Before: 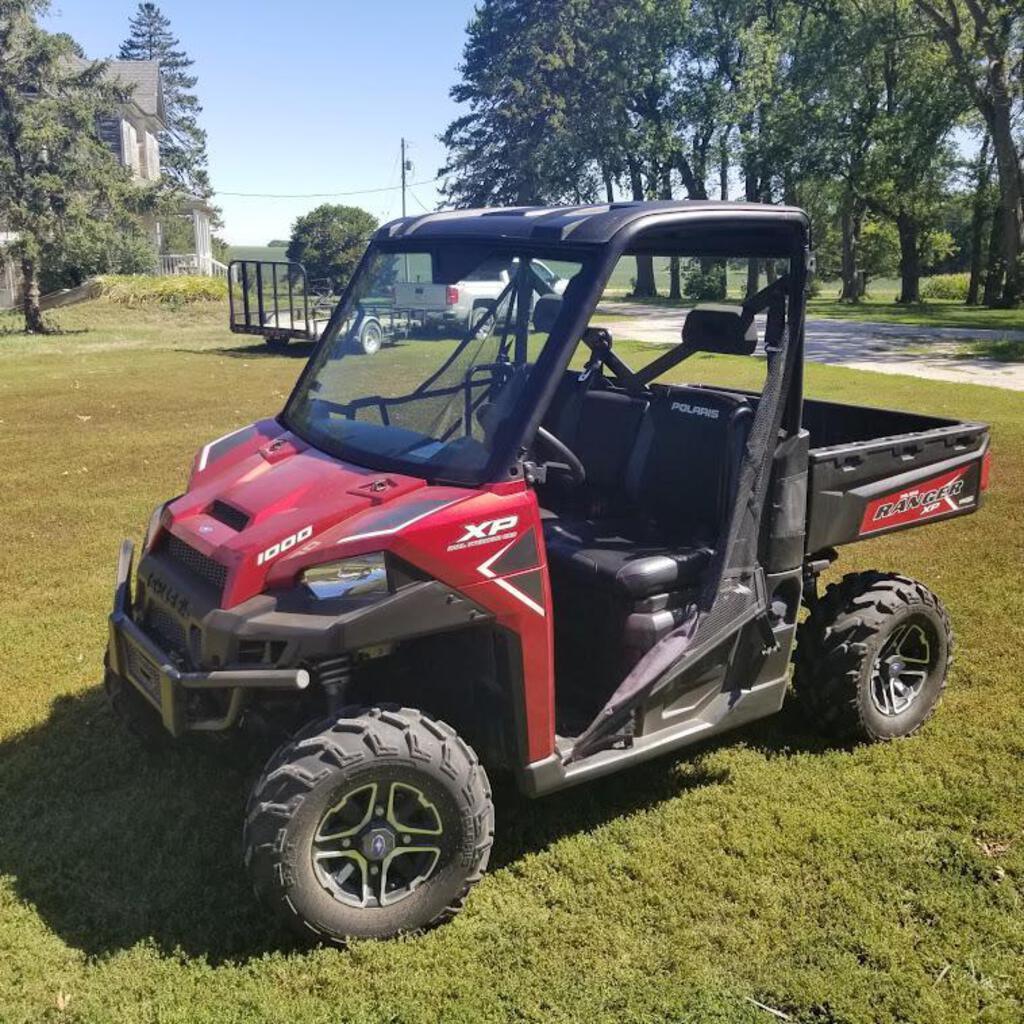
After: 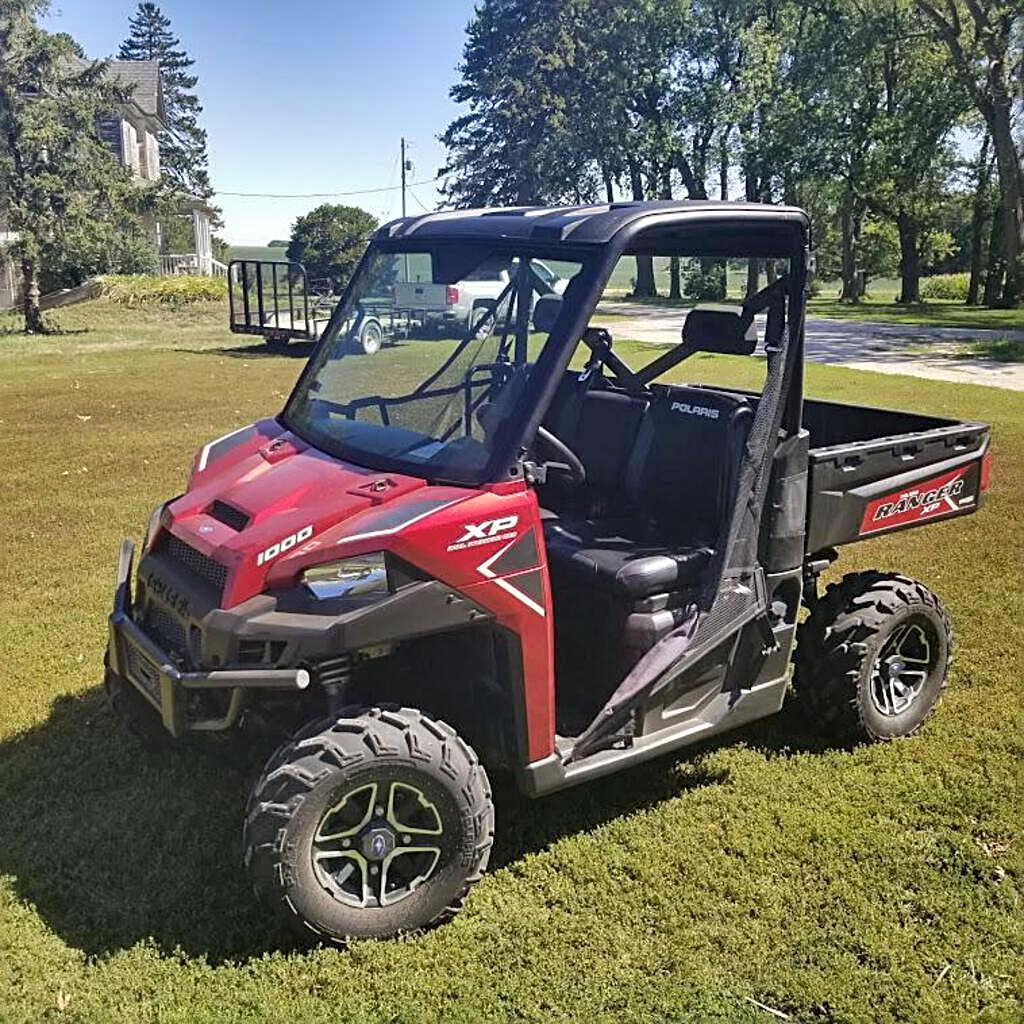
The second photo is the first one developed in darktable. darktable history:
sharpen: radius 2.531, amount 0.628
shadows and highlights: radius 108.52, shadows 40.68, highlights -72.88, low approximation 0.01, soften with gaussian
